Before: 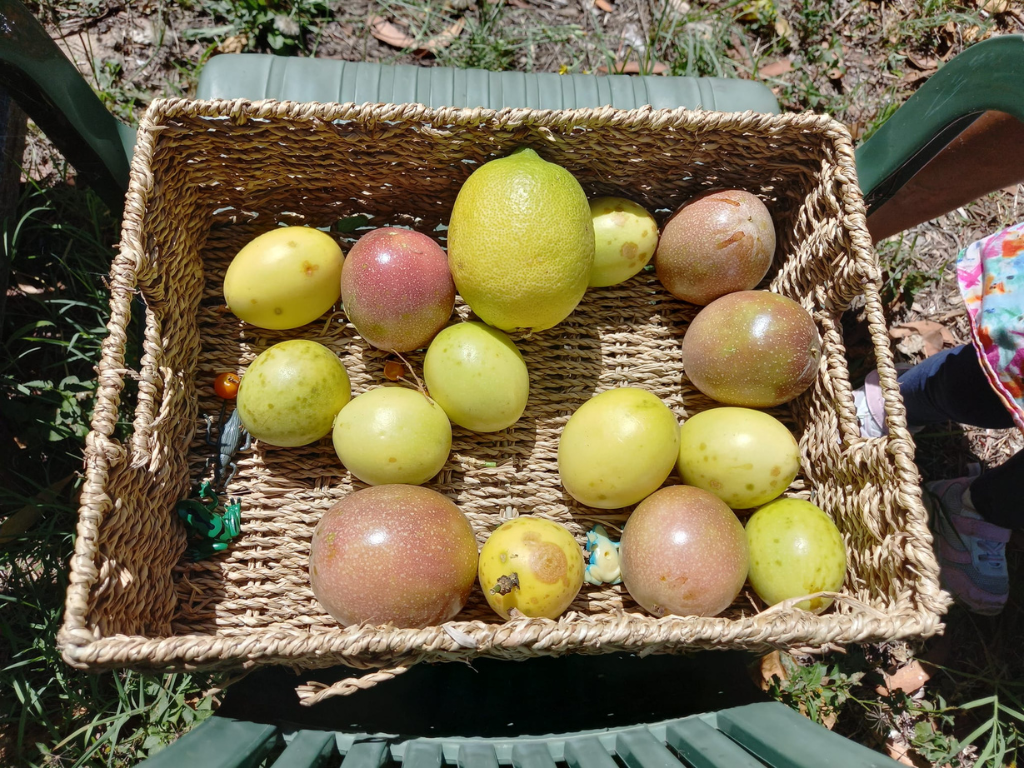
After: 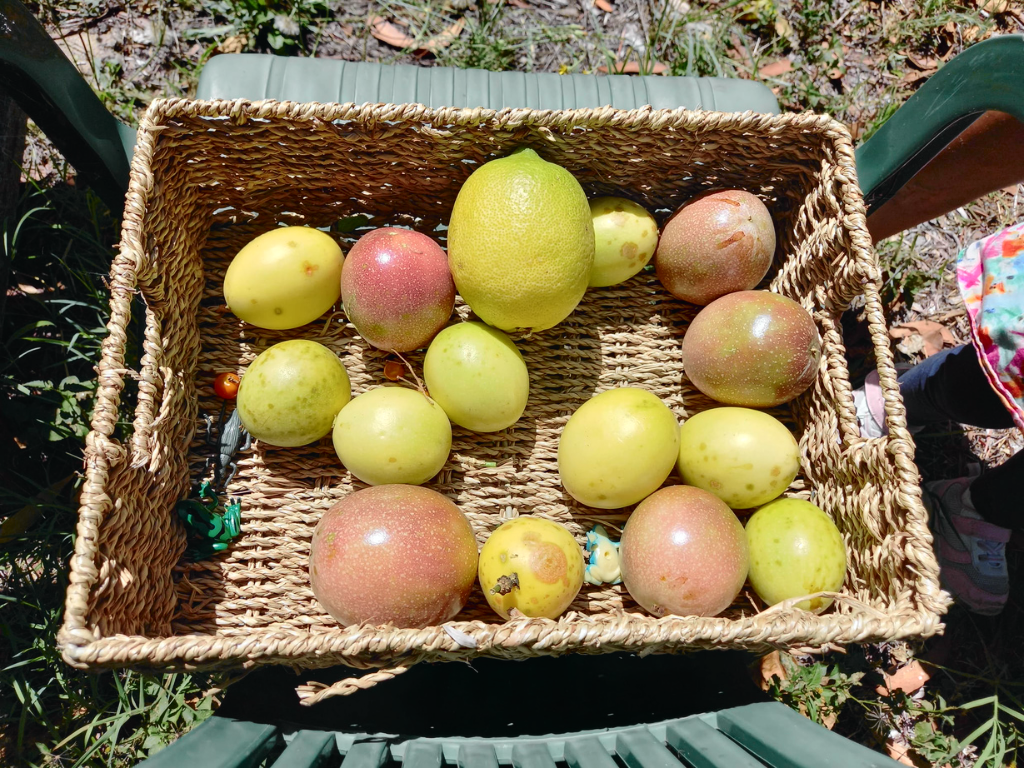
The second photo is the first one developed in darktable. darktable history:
tone curve: curves: ch0 [(0, 0.015) (0.037, 0.032) (0.131, 0.113) (0.275, 0.26) (0.497, 0.531) (0.617, 0.663) (0.704, 0.748) (0.813, 0.842) (0.911, 0.931) (0.997, 1)]; ch1 [(0, 0) (0.301, 0.3) (0.444, 0.438) (0.493, 0.494) (0.501, 0.499) (0.534, 0.543) (0.582, 0.605) (0.658, 0.687) (0.746, 0.79) (1, 1)]; ch2 [(0, 0) (0.246, 0.234) (0.36, 0.356) (0.415, 0.426) (0.476, 0.492) (0.502, 0.499) (0.525, 0.513) (0.533, 0.534) (0.586, 0.598) (0.634, 0.643) (0.706, 0.717) (0.853, 0.83) (1, 0.951)], color space Lab, independent channels, preserve colors none
